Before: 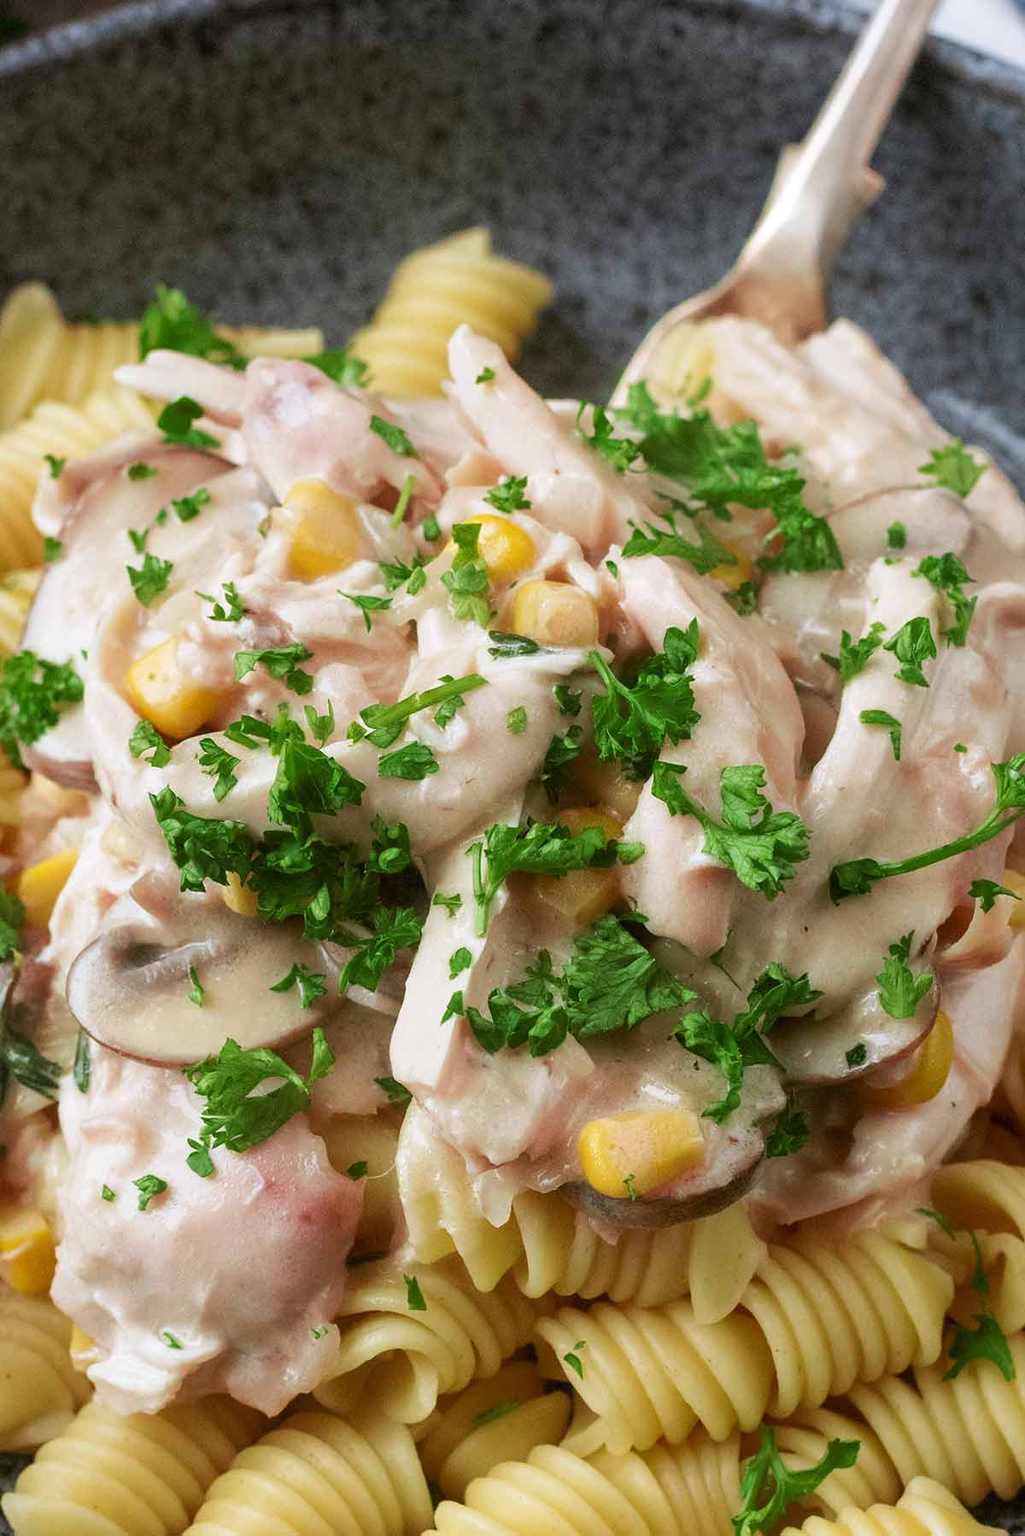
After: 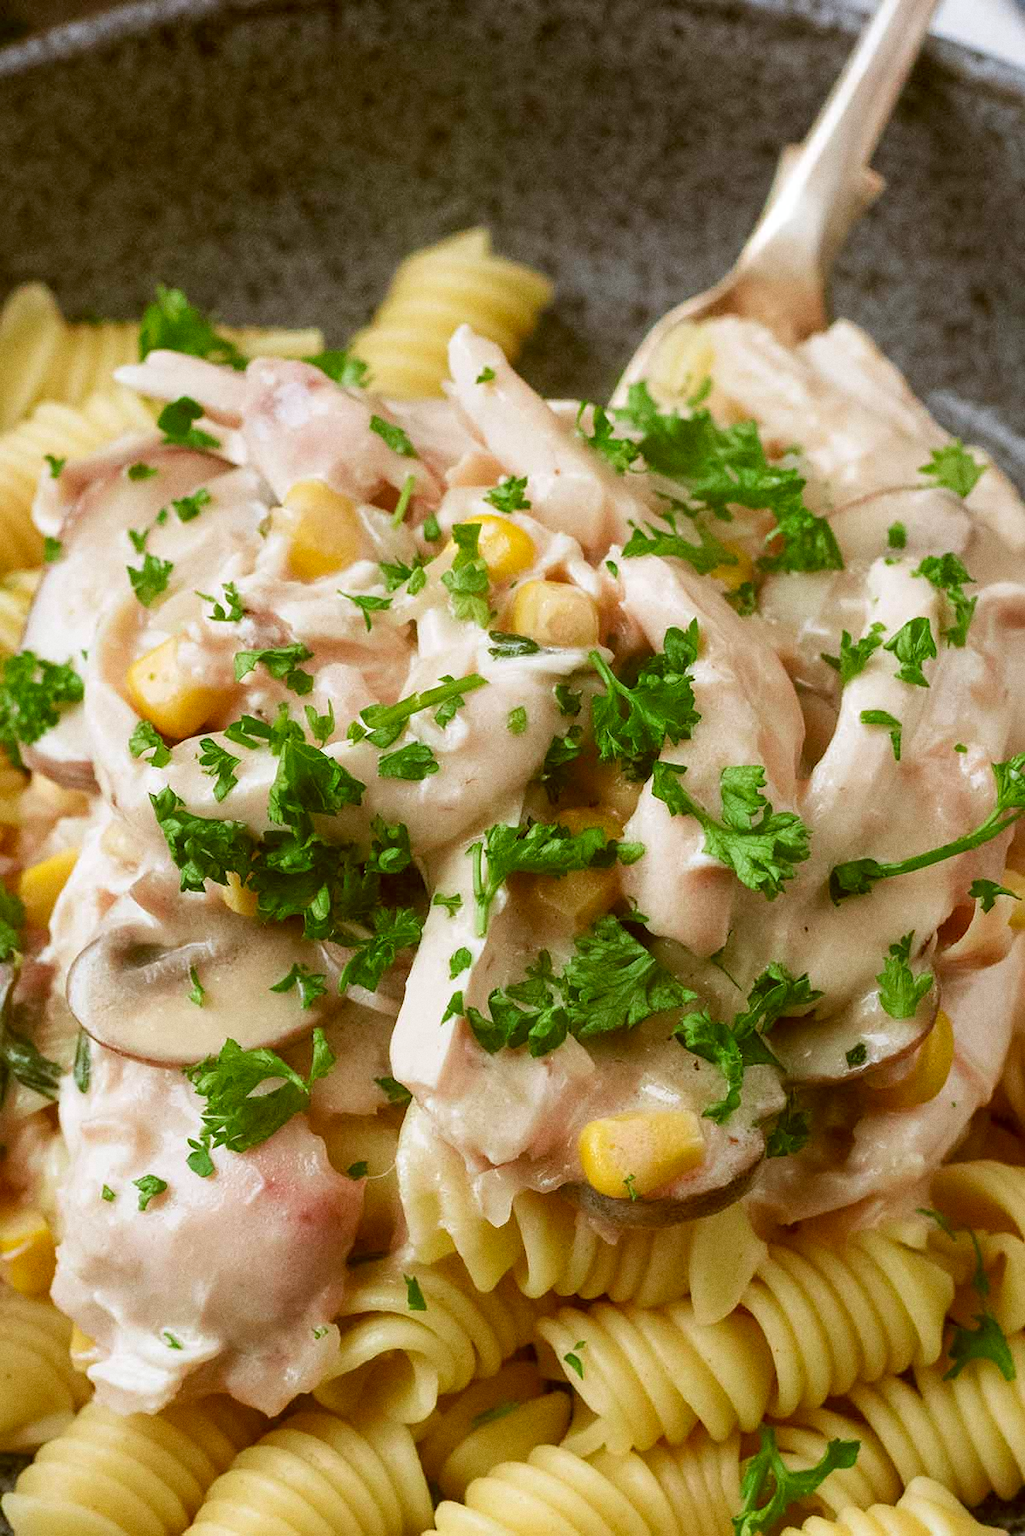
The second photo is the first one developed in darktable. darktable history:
grain: coarseness 0.09 ISO
tone equalizer: on, module defaults
color correction: highlights a* -0.482, highlights b* 0.161, shadows a* 4.66, shadows b* 20.72
